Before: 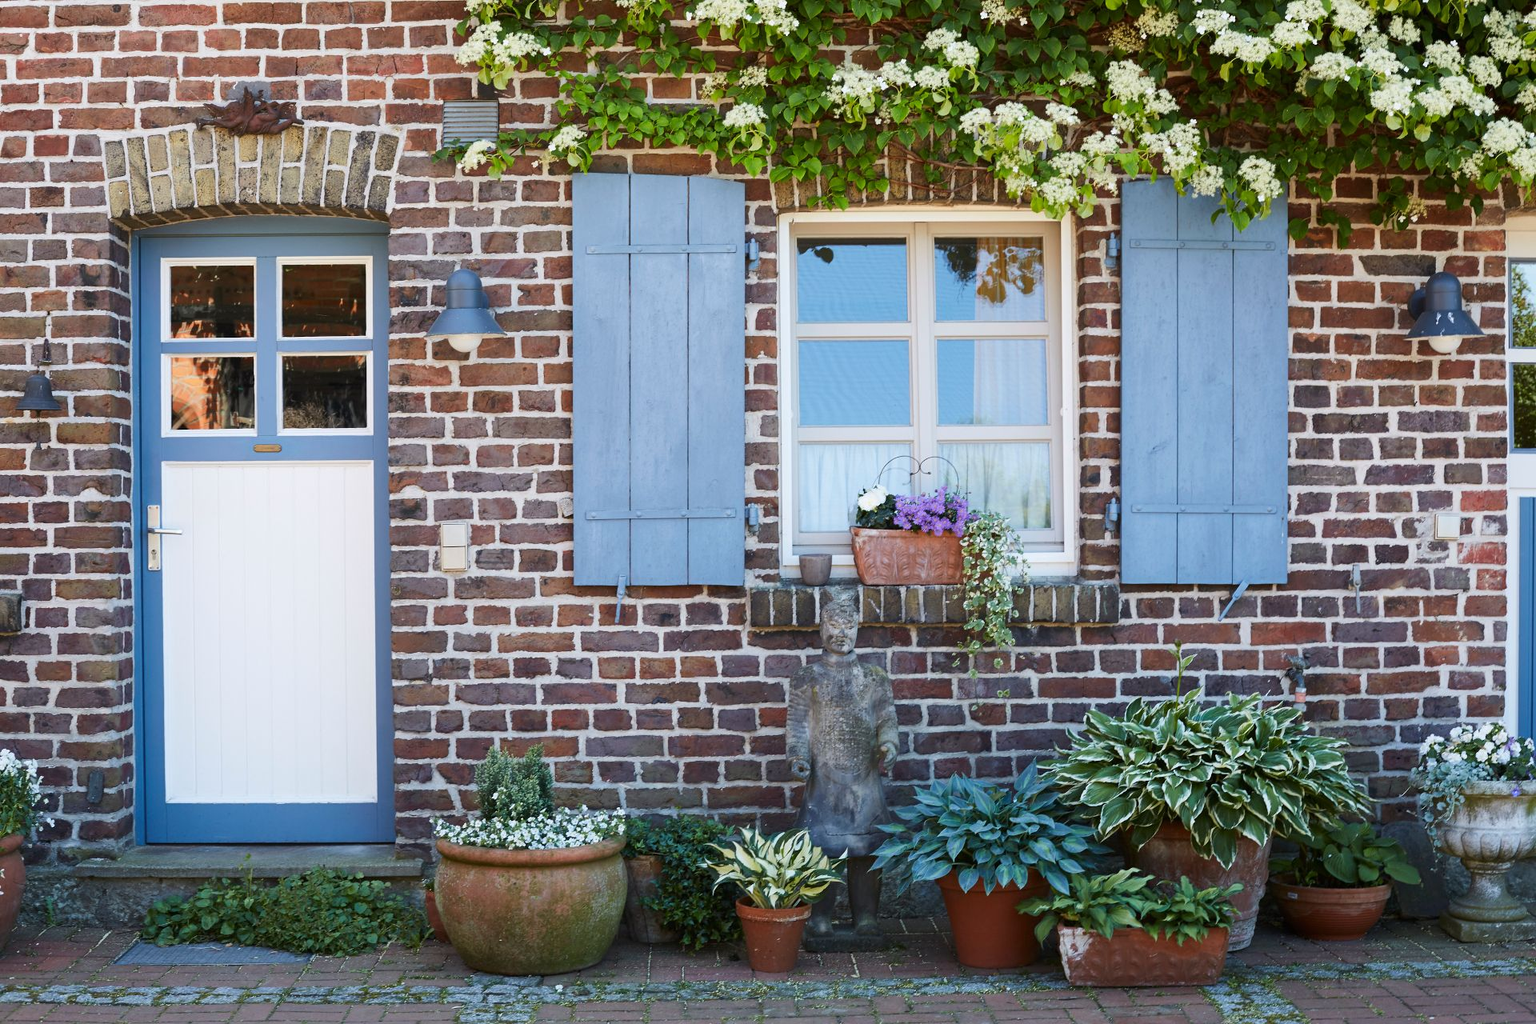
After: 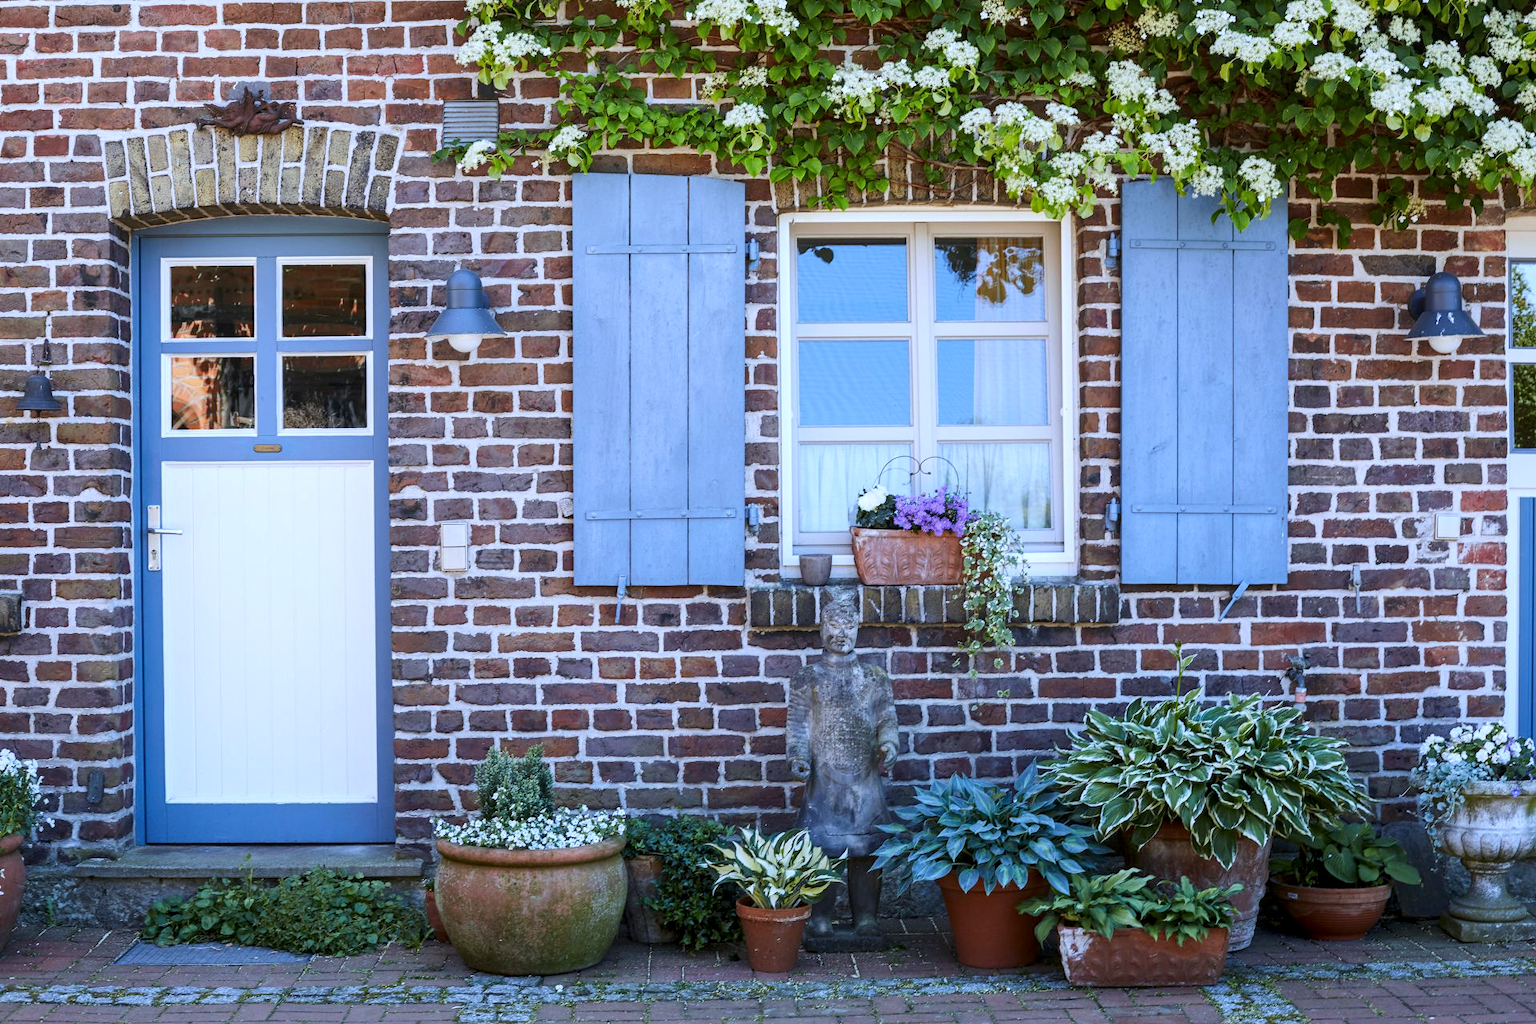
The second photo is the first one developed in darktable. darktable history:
local contrast: on, module defaults
white balance: red 0.948, green 1.02, blue 1.176
